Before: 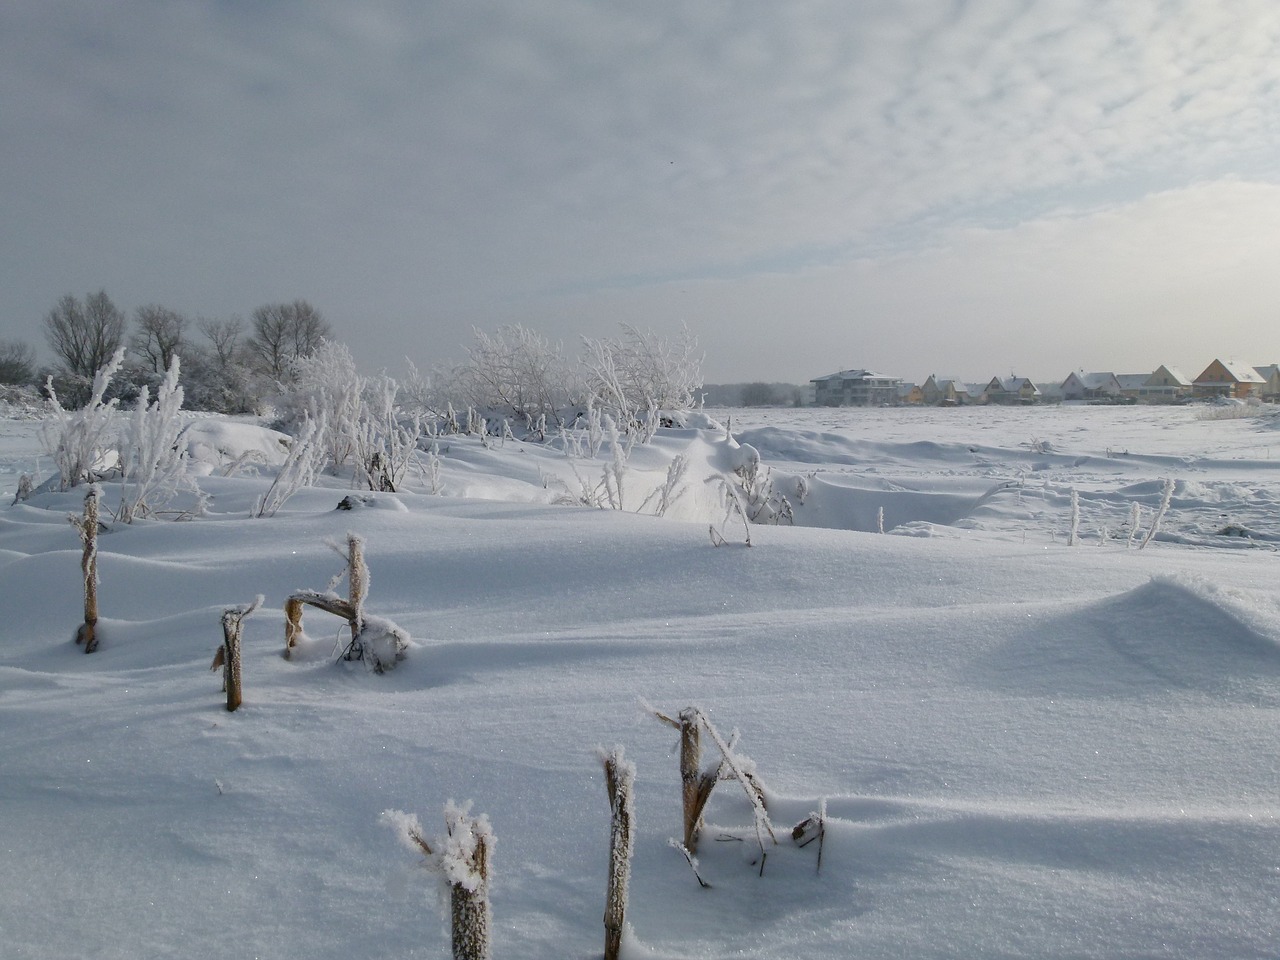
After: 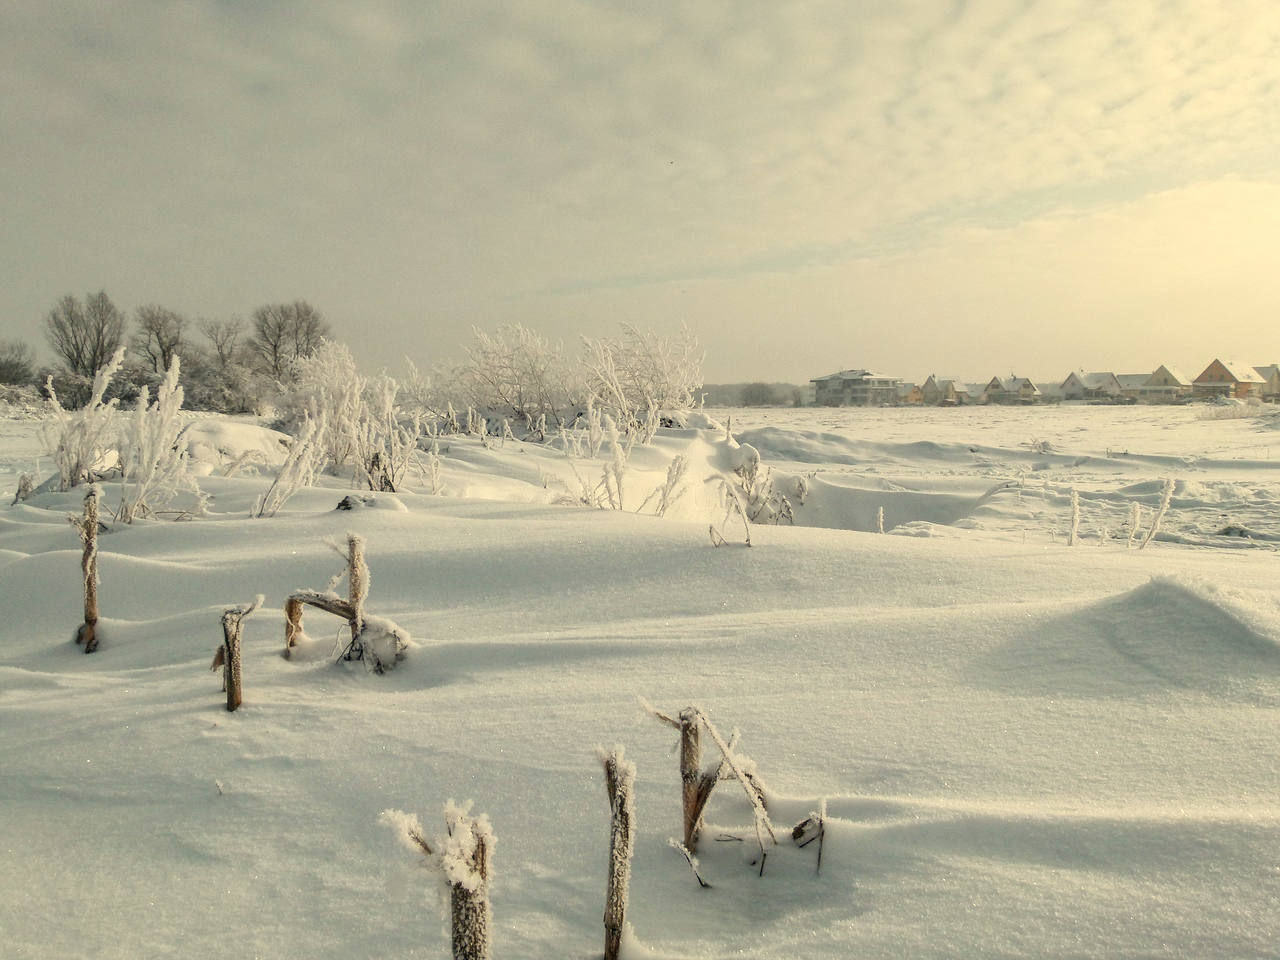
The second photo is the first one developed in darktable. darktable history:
contrast brightness saturation: contrast 0.14, brightness 0.21
local contrast: highlights 25%, detail 130%
white balance: red 1.08, blue 0.791
